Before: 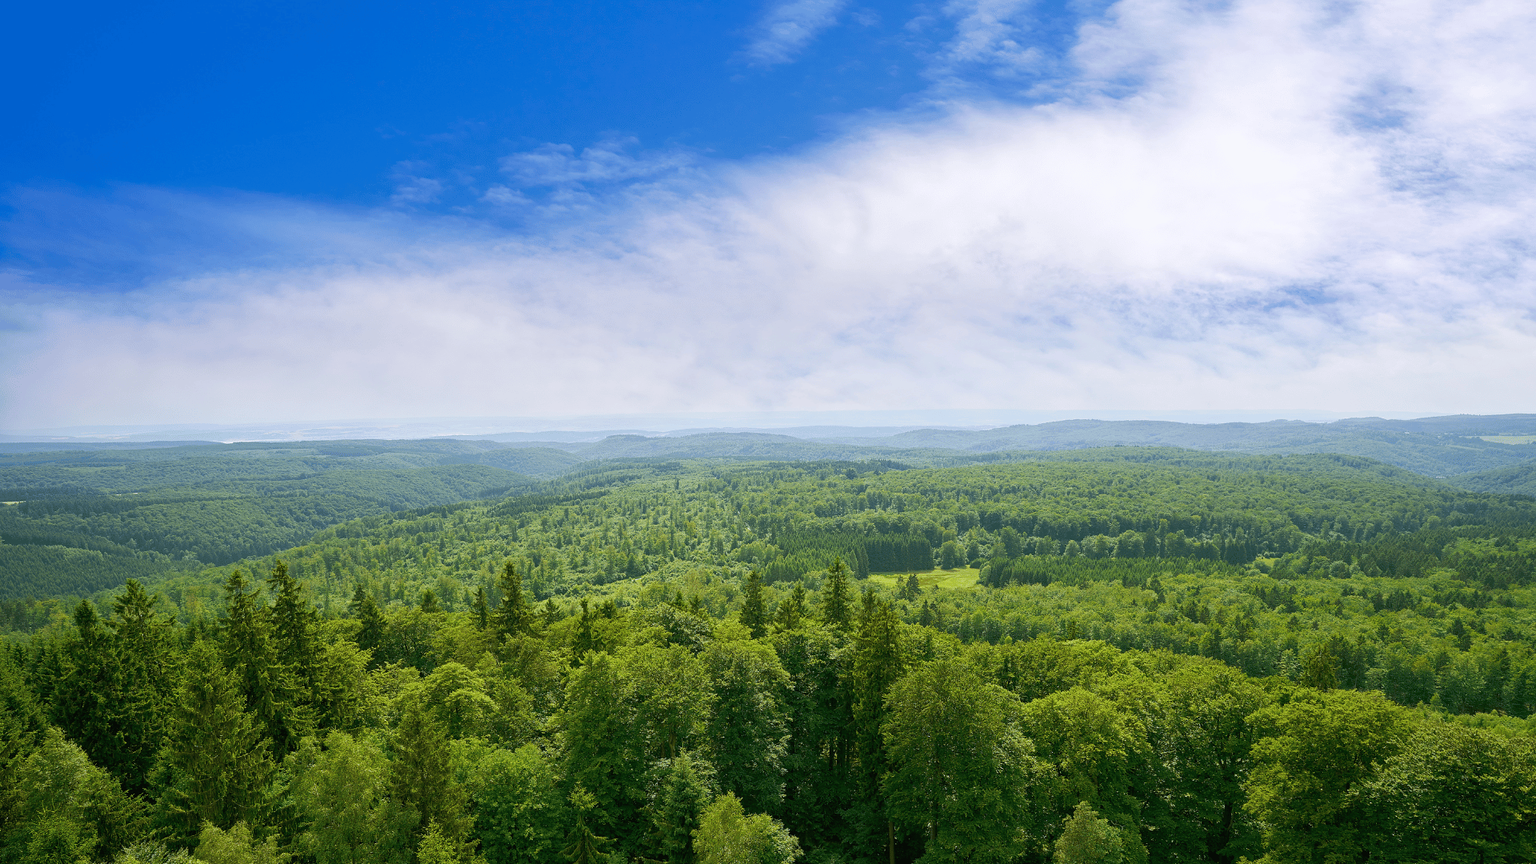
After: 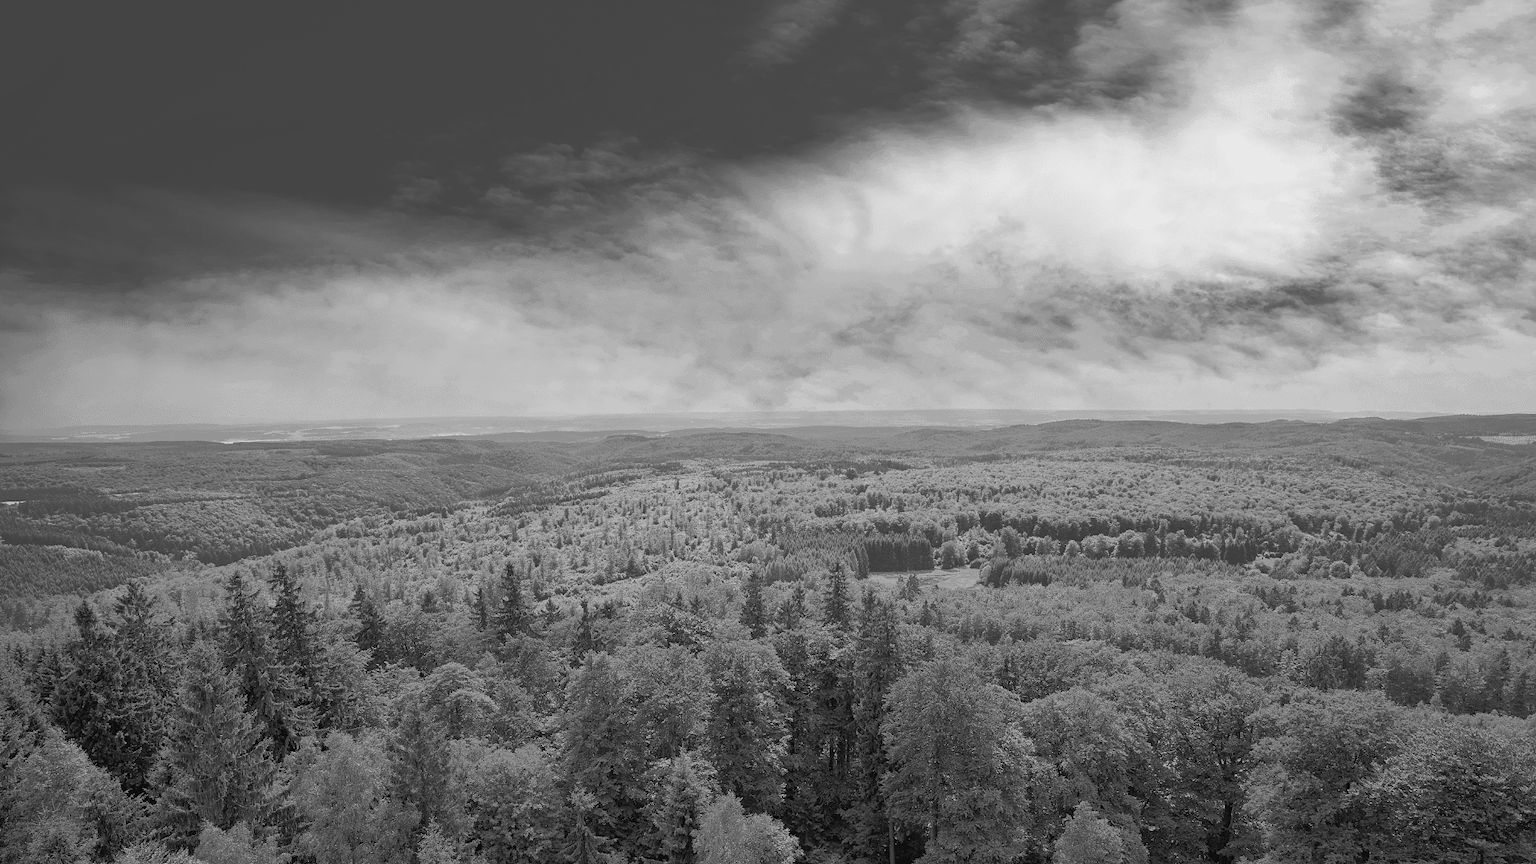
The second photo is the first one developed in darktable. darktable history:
shadows and highlights: on, module defaults
color zones: curves: ch0 [(0.002, 0.429) (0.121, 0.212) (0.198, 0.113) (0.276, 0.344) (0.331, 0.541) (0.41, 0.56) (0.482, 0.289) (0.619, 0.227) (0.721, 0.18) (0.821, 0.435) (0.928, 0.555) (1, 0.587)]; ch1 [(0, 0) (0.143, 0) (0.286, 0) (0.429, 0) (0.571, 0) (0.714, 0) (0.857, 0)]
